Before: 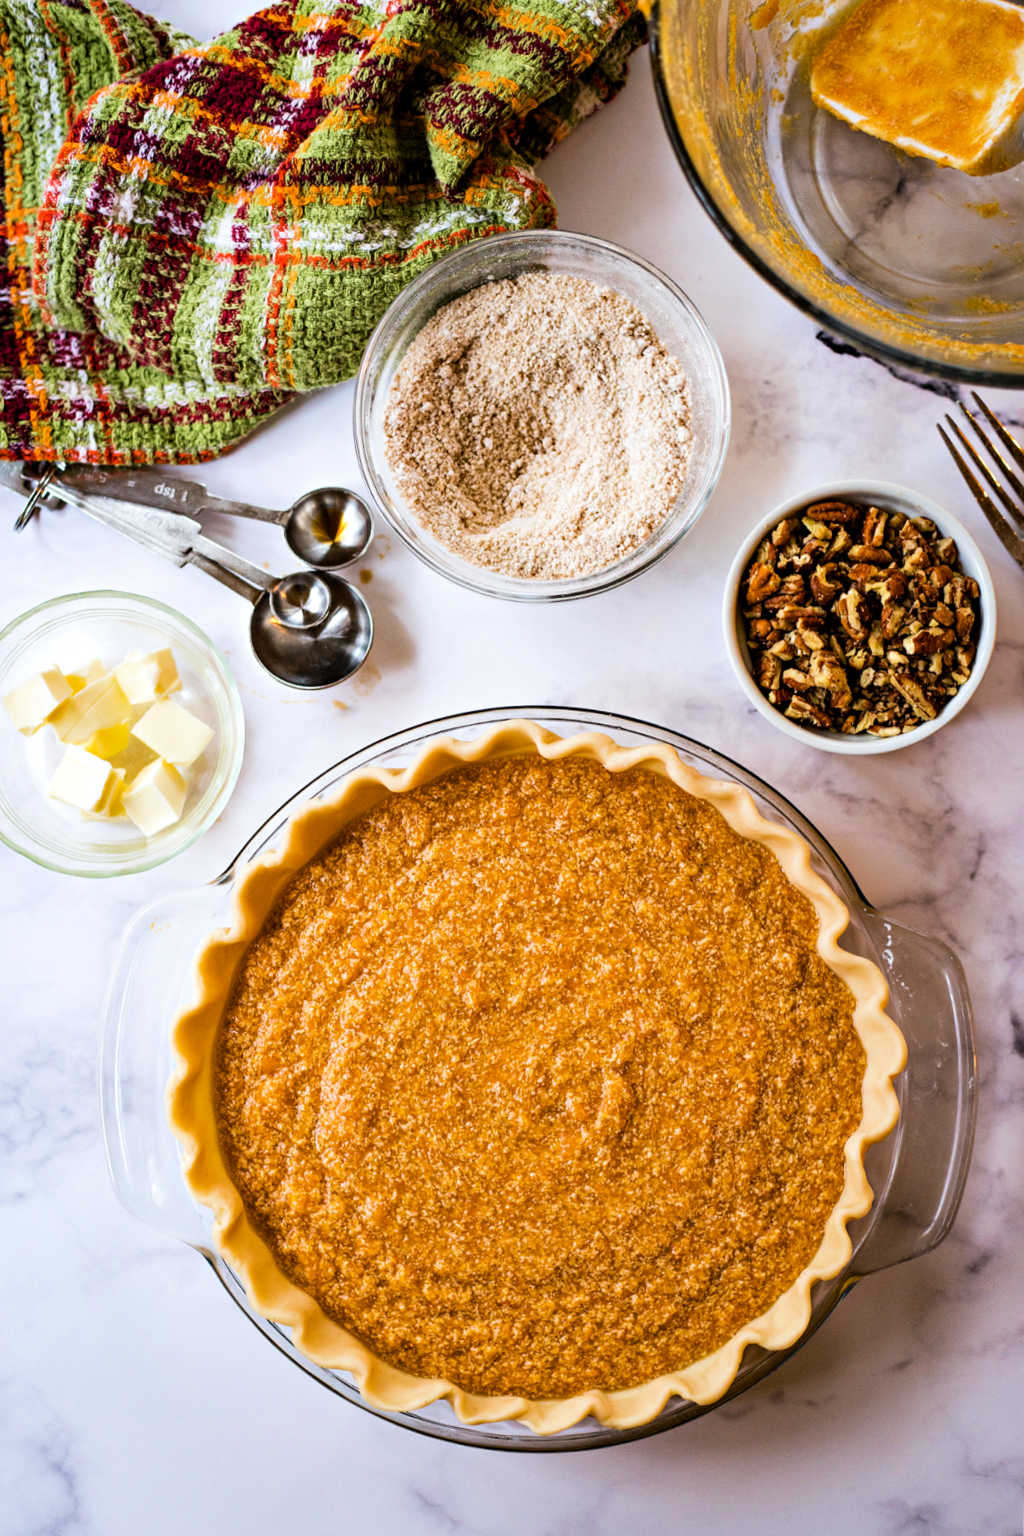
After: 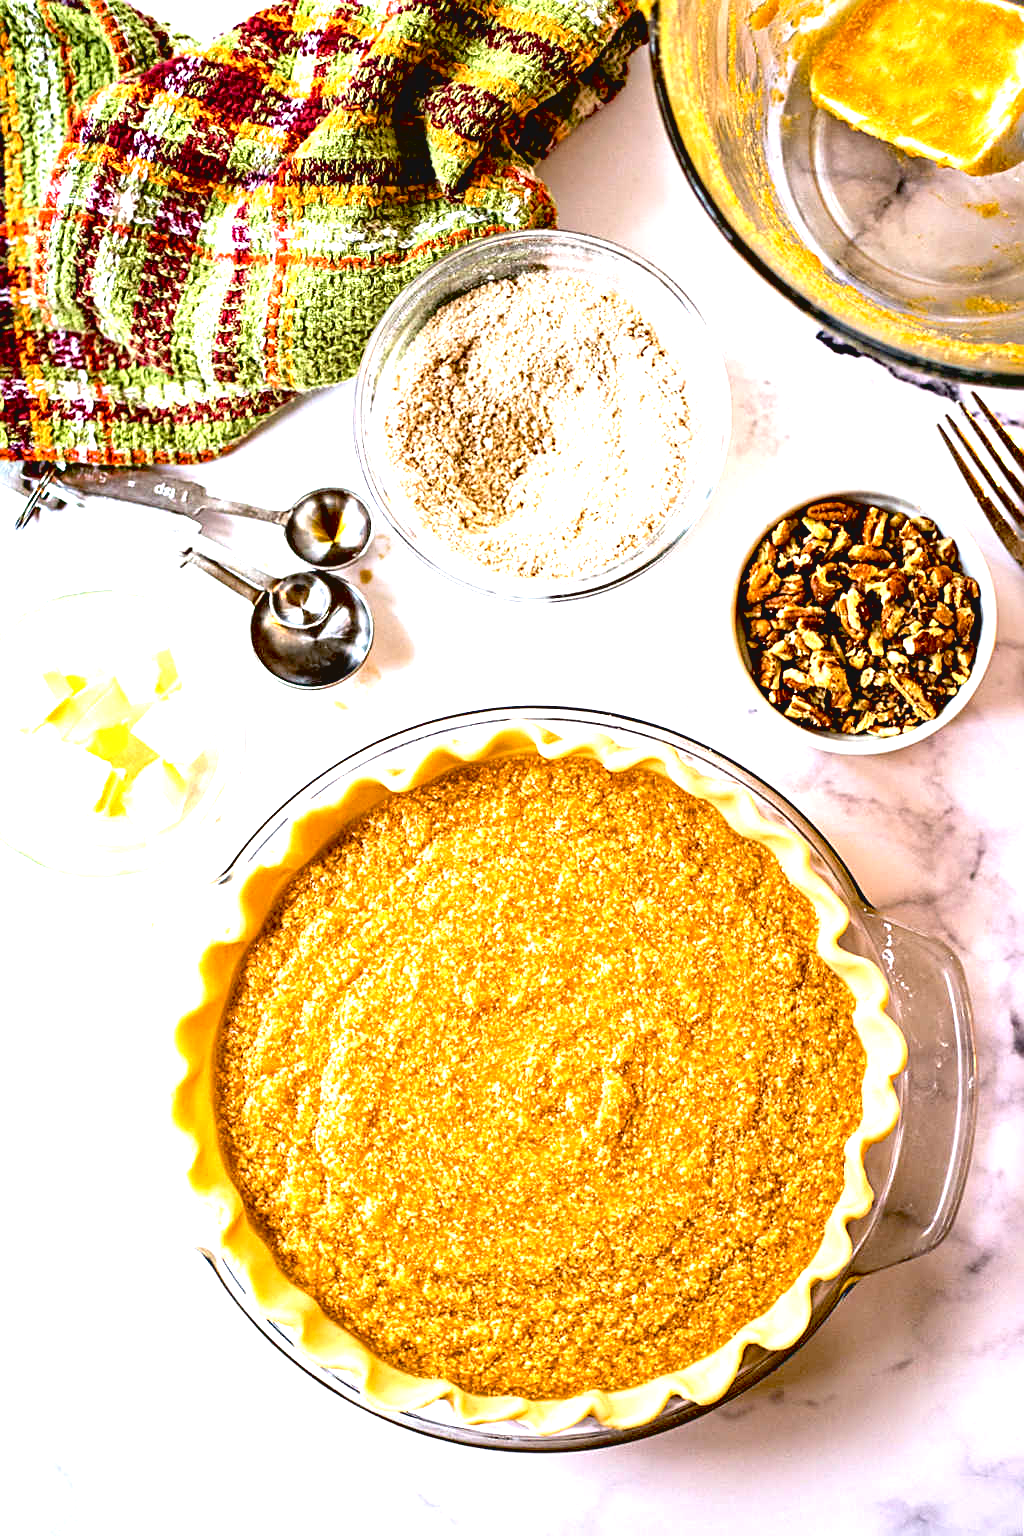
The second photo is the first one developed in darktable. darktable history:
contrast brightness saturation: contrast -0.103, saturation -0.092
sharpen: on, module defaults
exposure: black level correction 0.009, exposure 1.432 EV, compensate highlight preservation false
